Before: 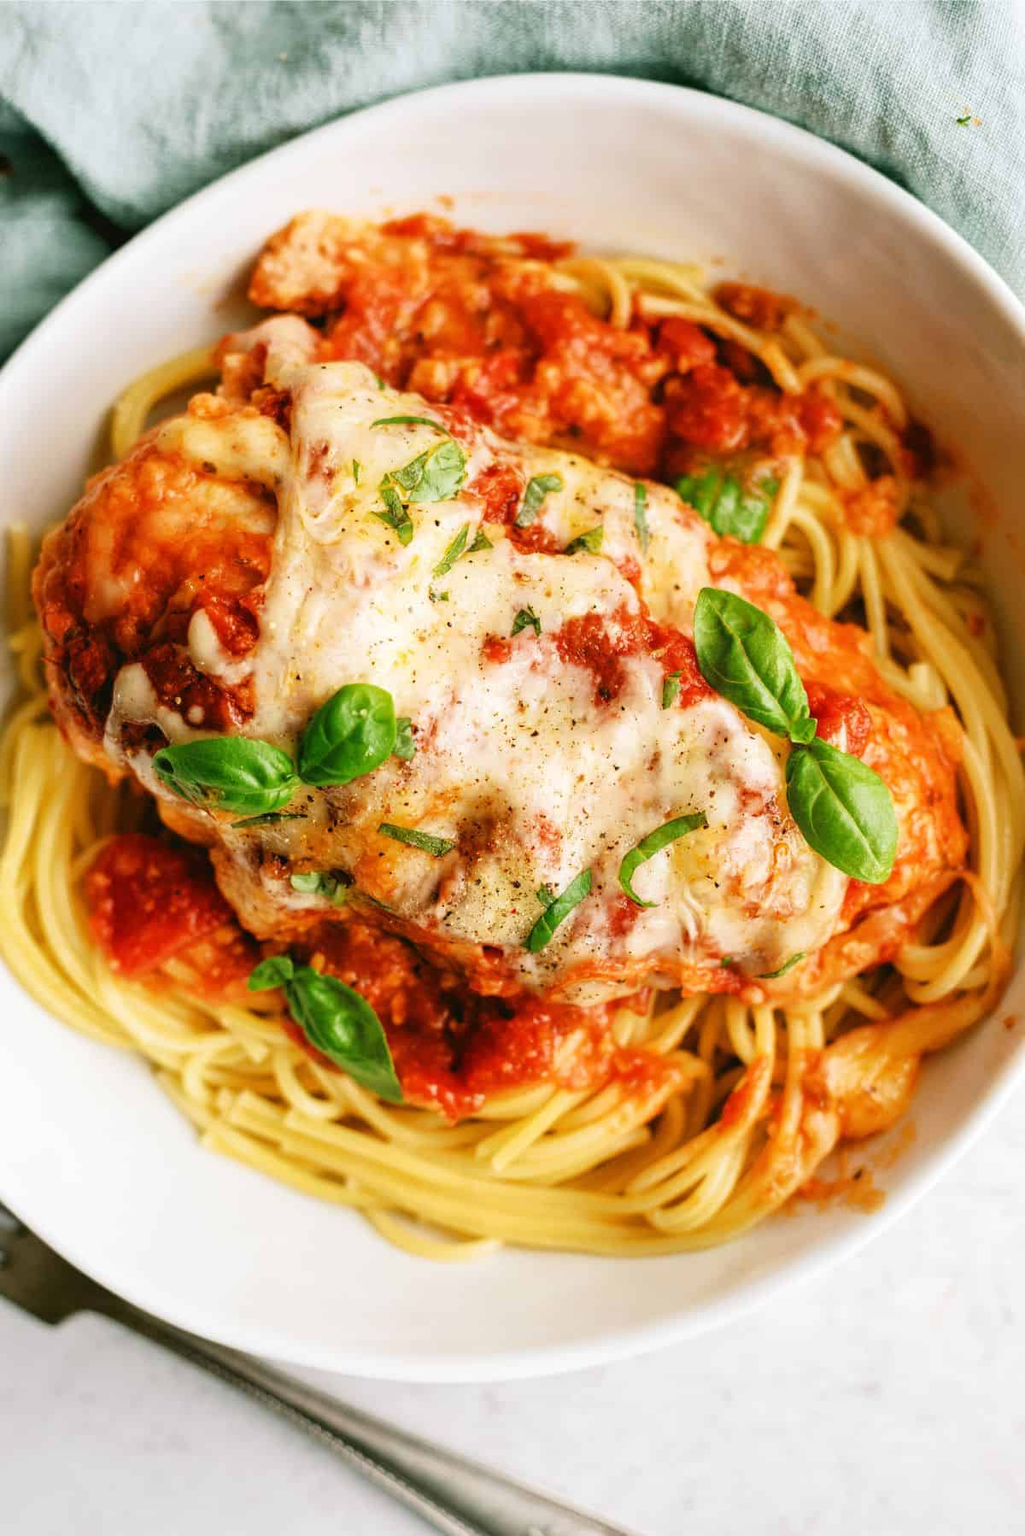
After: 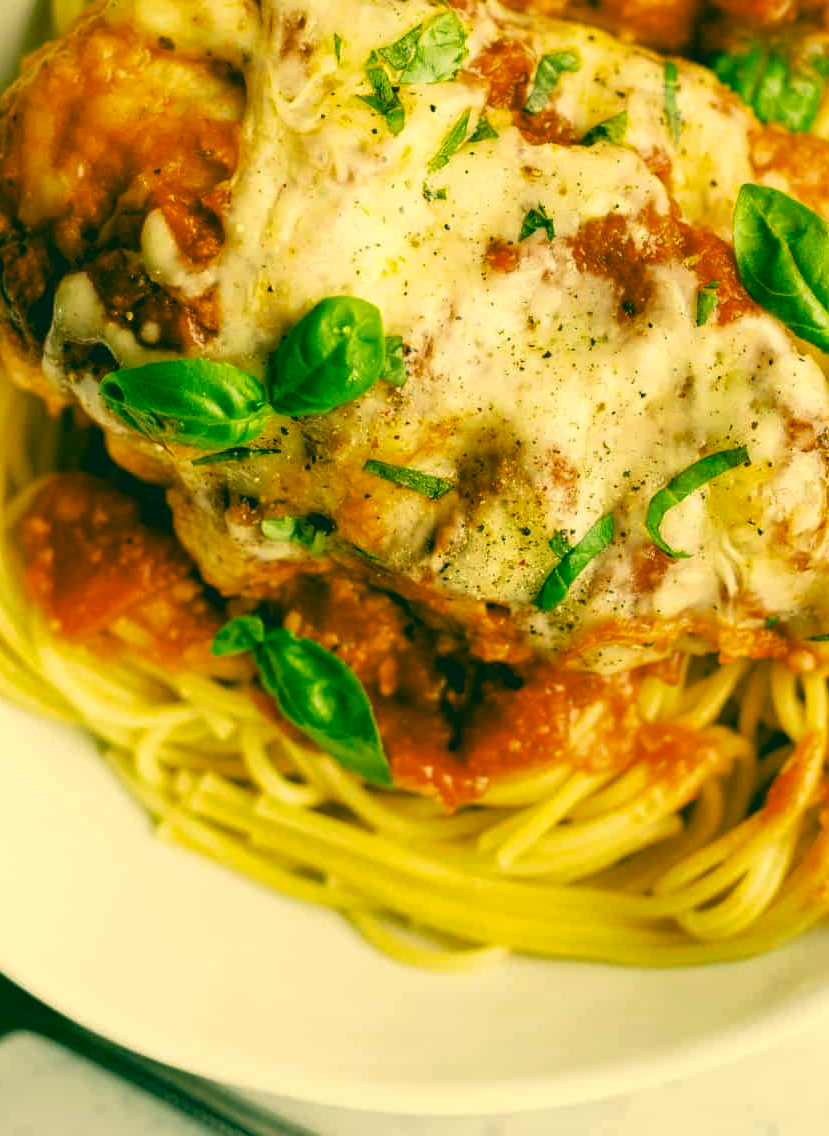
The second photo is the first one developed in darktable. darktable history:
crop: left 6.603%, top 28.066%, right 24.258%, bottom 8.727%
shadows and highlights: shadows 36.29, highlights -26.85, soften with gaussian
color correction: highlights a* 2.17, highlights b* 34.52, shadows a* -36.75, shadows b* -5.63
